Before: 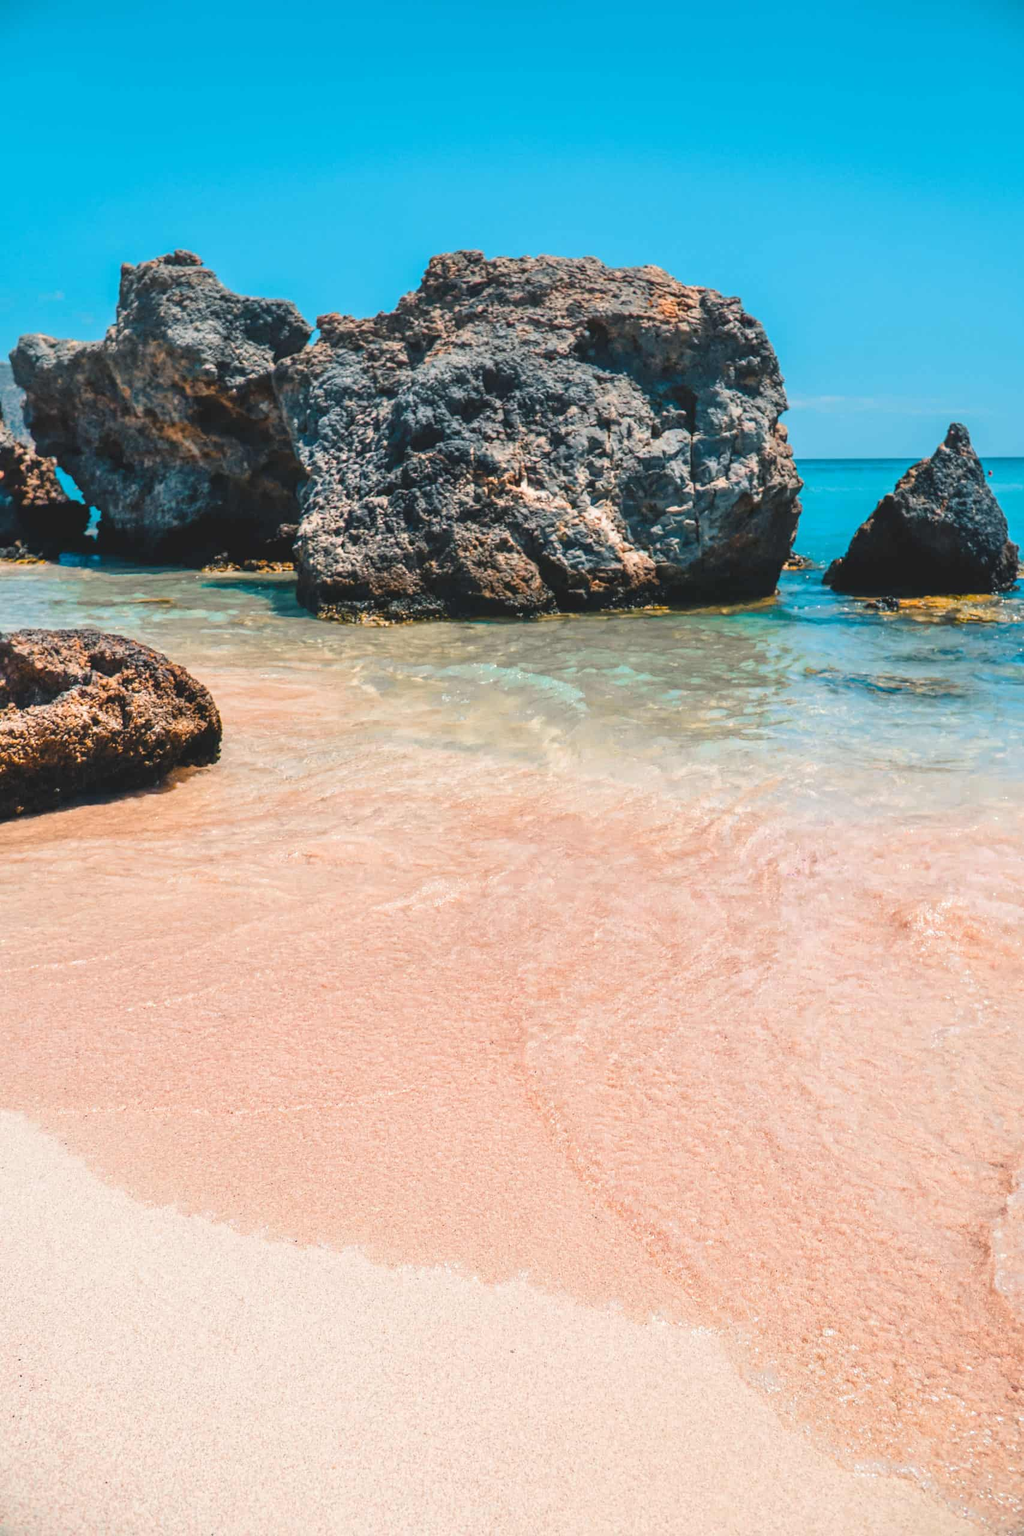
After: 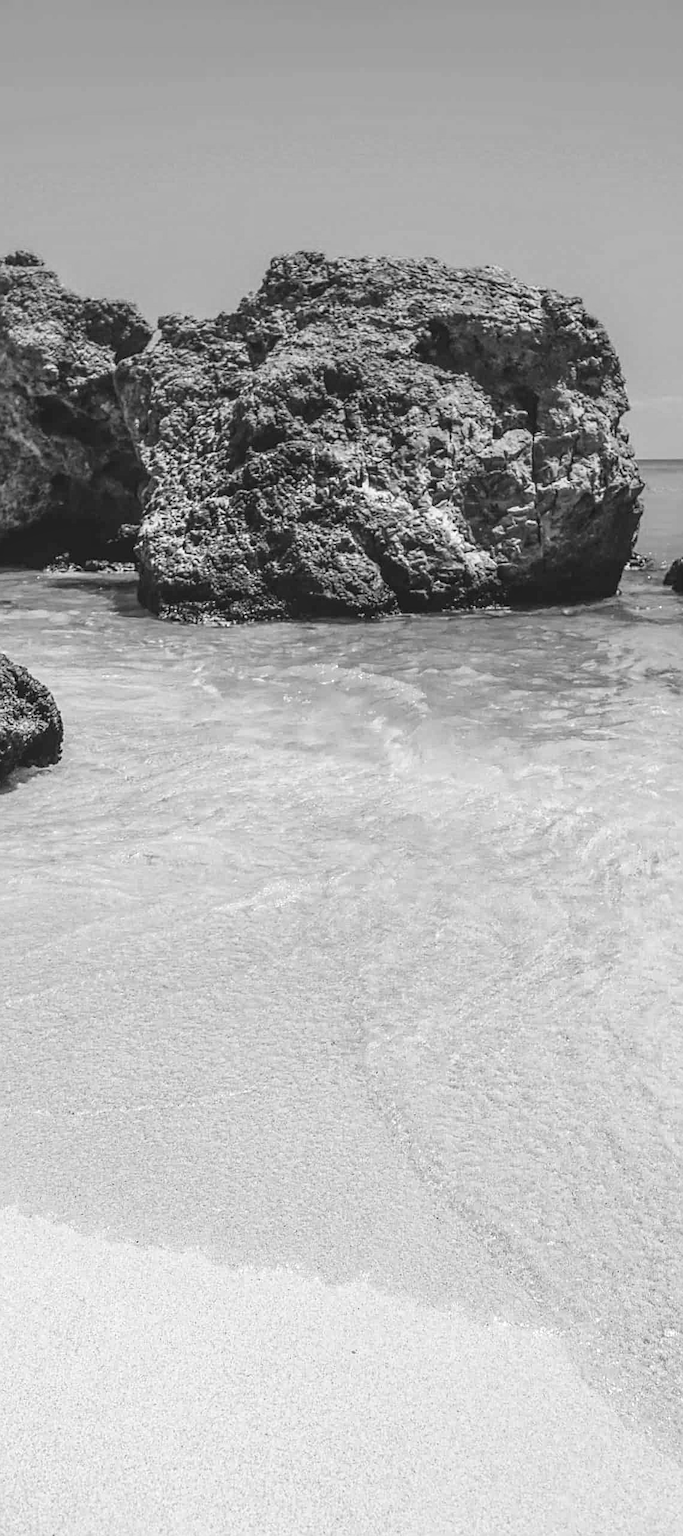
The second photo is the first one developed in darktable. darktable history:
sharpen: on, module defaults
crop and rotate: left 15.532%, right 17.709%
local contrast: detail 114%
color zones: curves: ch1 [(0, -0.014) (0.143, -0.013) (0.286, -0.013) (0.429, -0.016) (0.571, -0.019) (0.714, -0.015) (0.857, 0.002) (1, -0.014)], mix 26.55%
